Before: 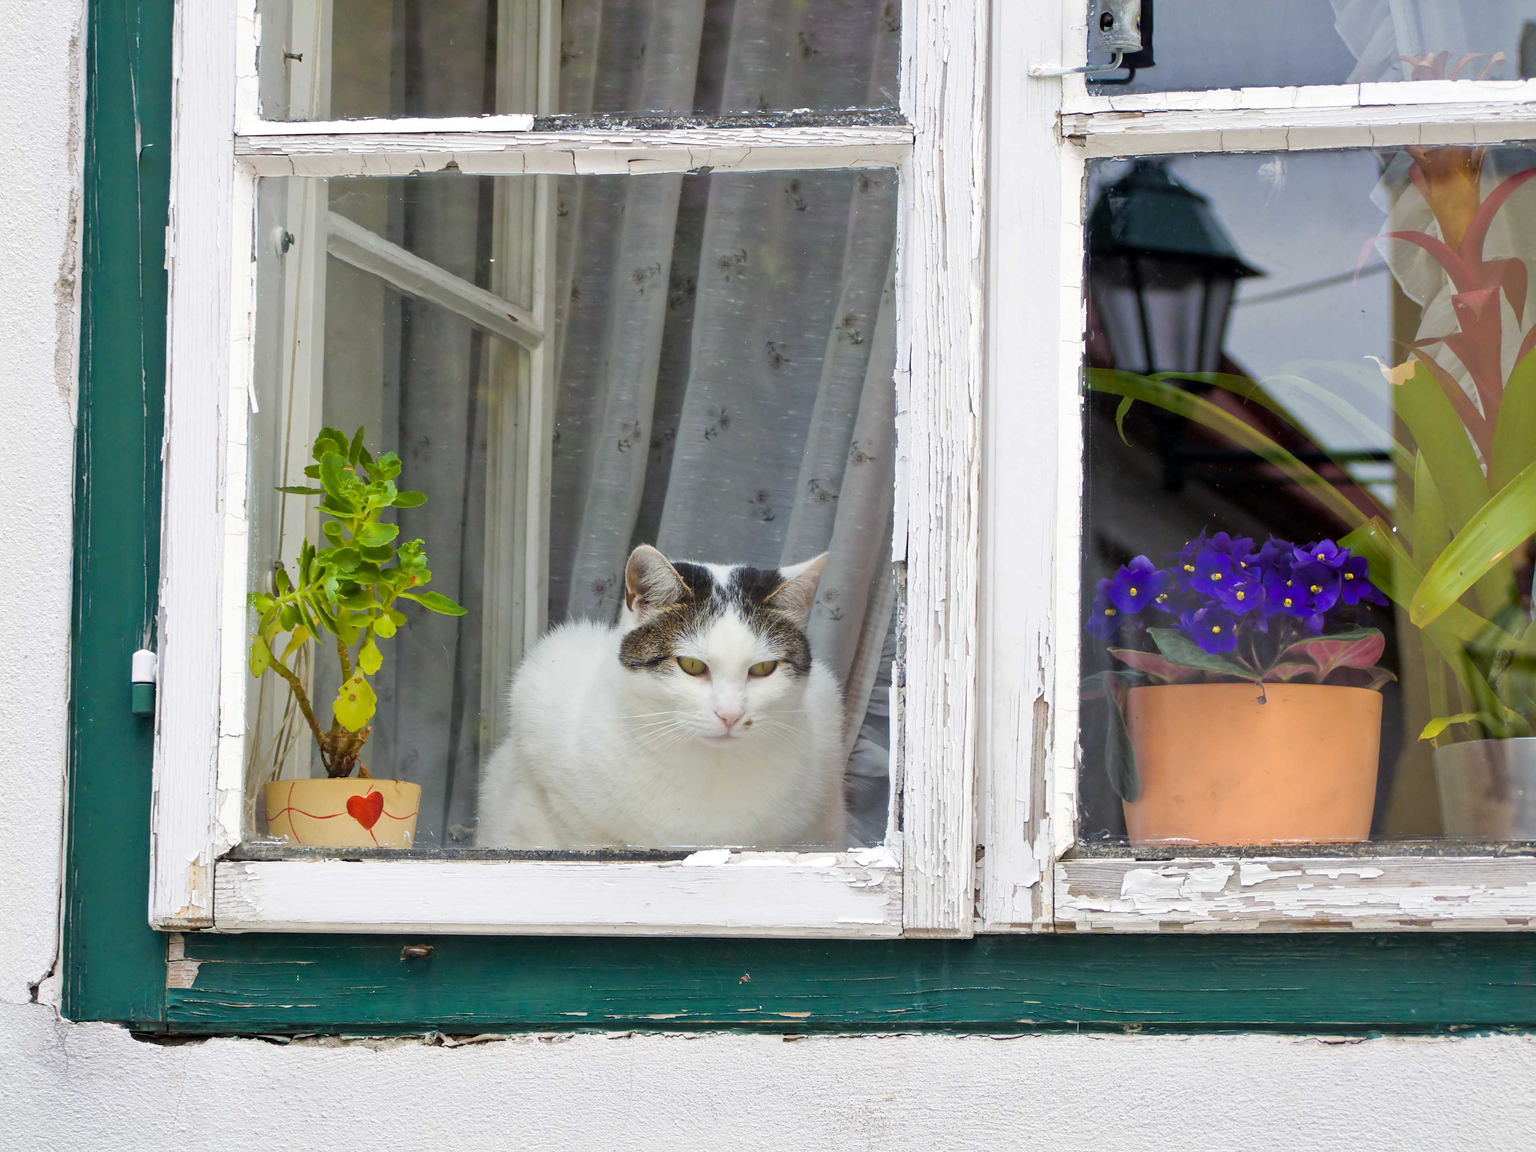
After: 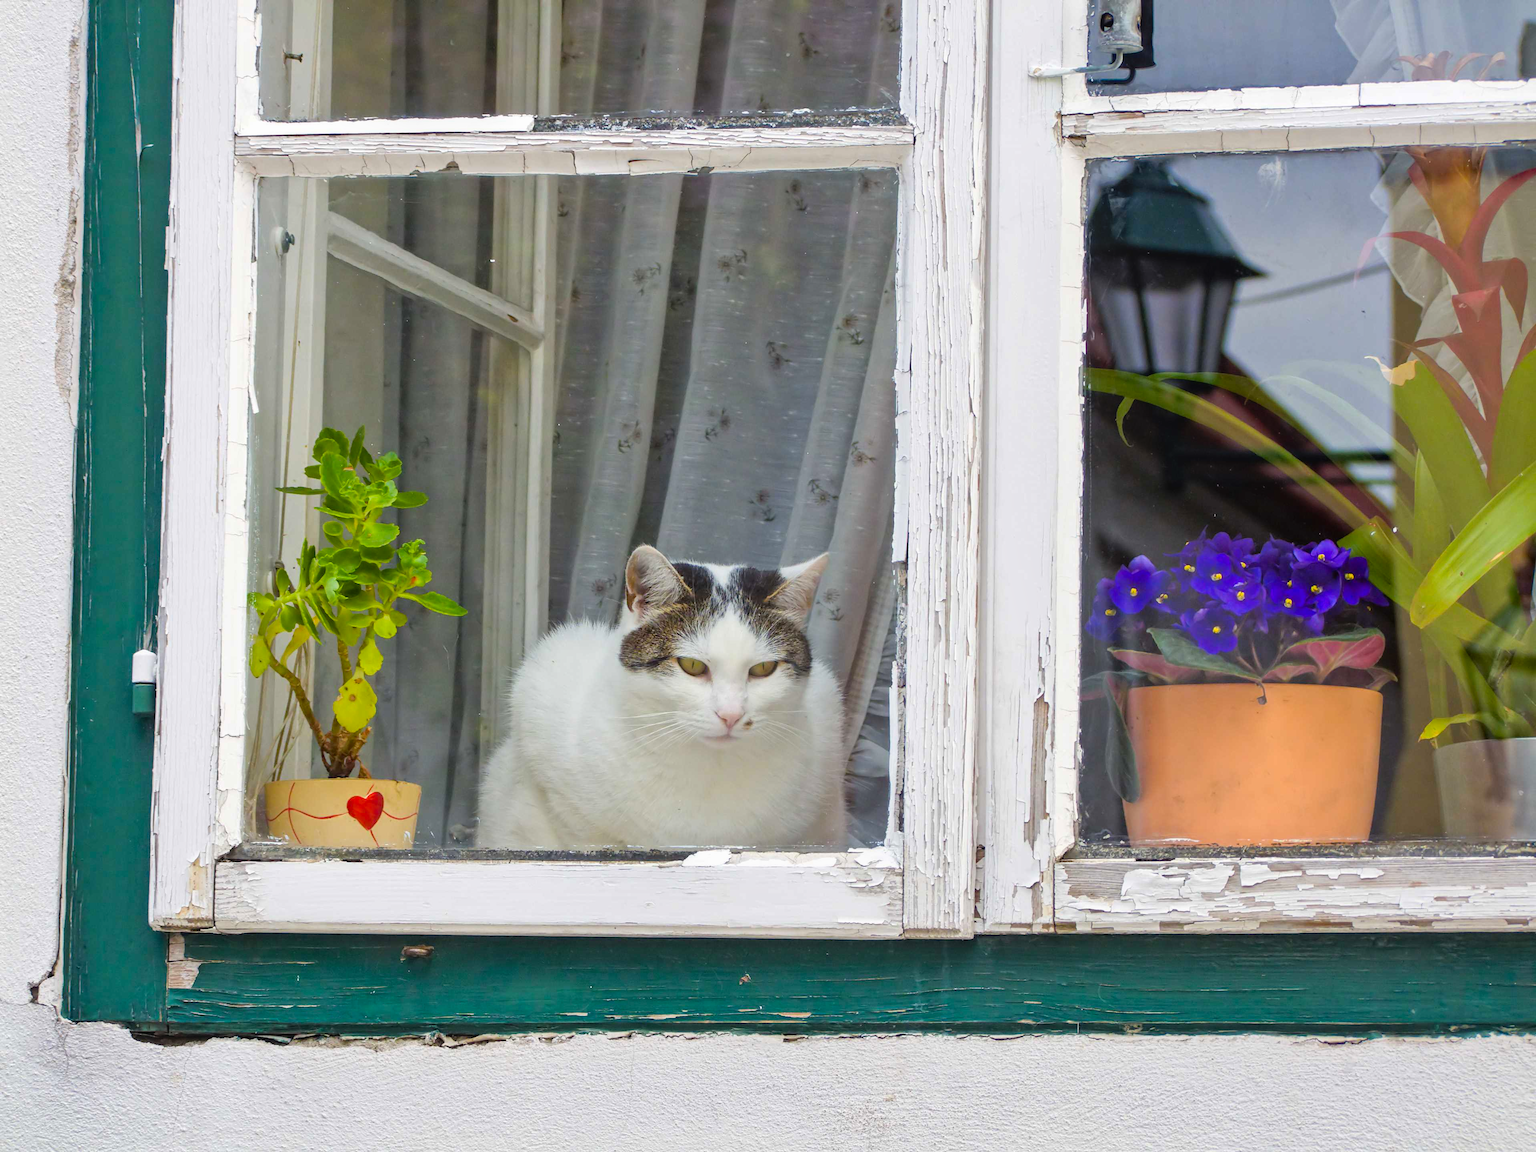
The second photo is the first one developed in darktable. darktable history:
local contrast: detail 110%
contrast brightness saturation: saturation 0.182
